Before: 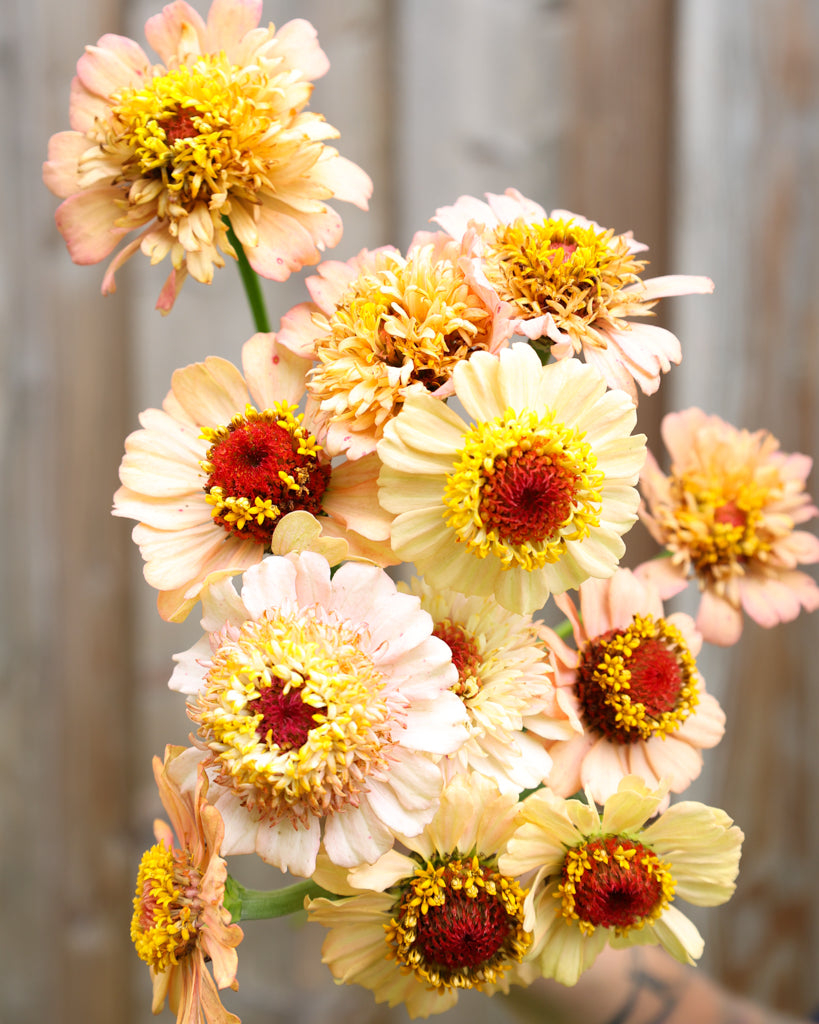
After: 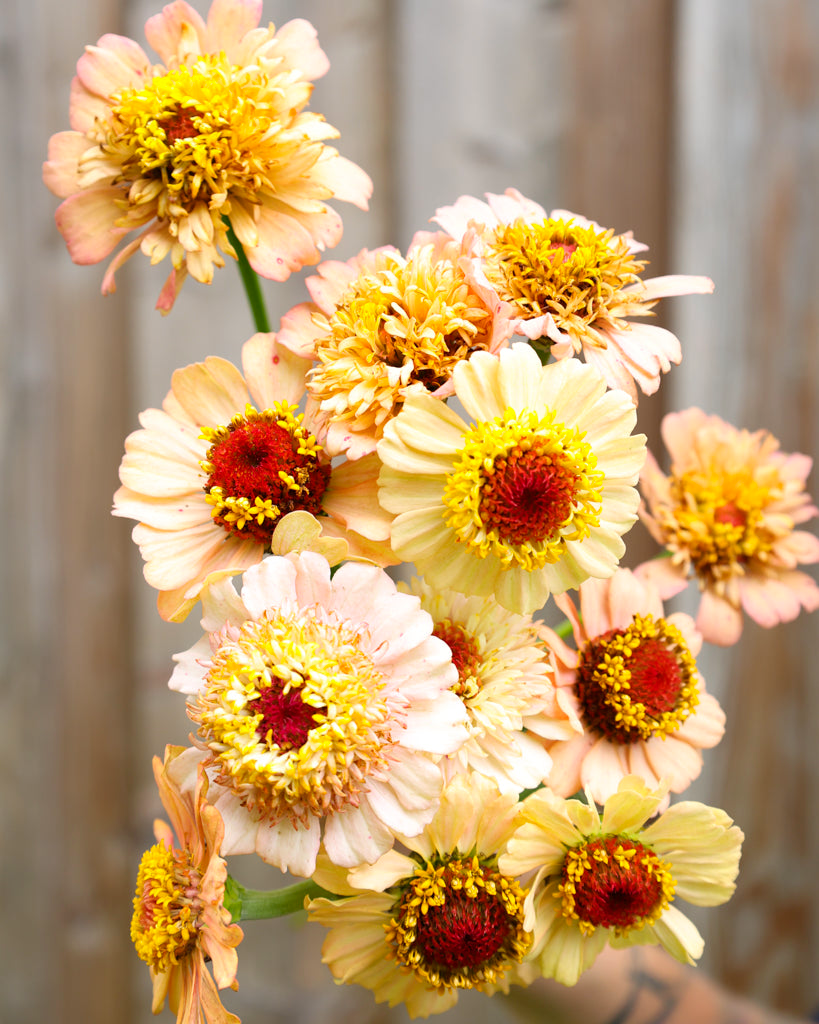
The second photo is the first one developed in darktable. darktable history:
color balance rgb: perceptual saturation grading › global saturation 10%, global vibrance 10%
